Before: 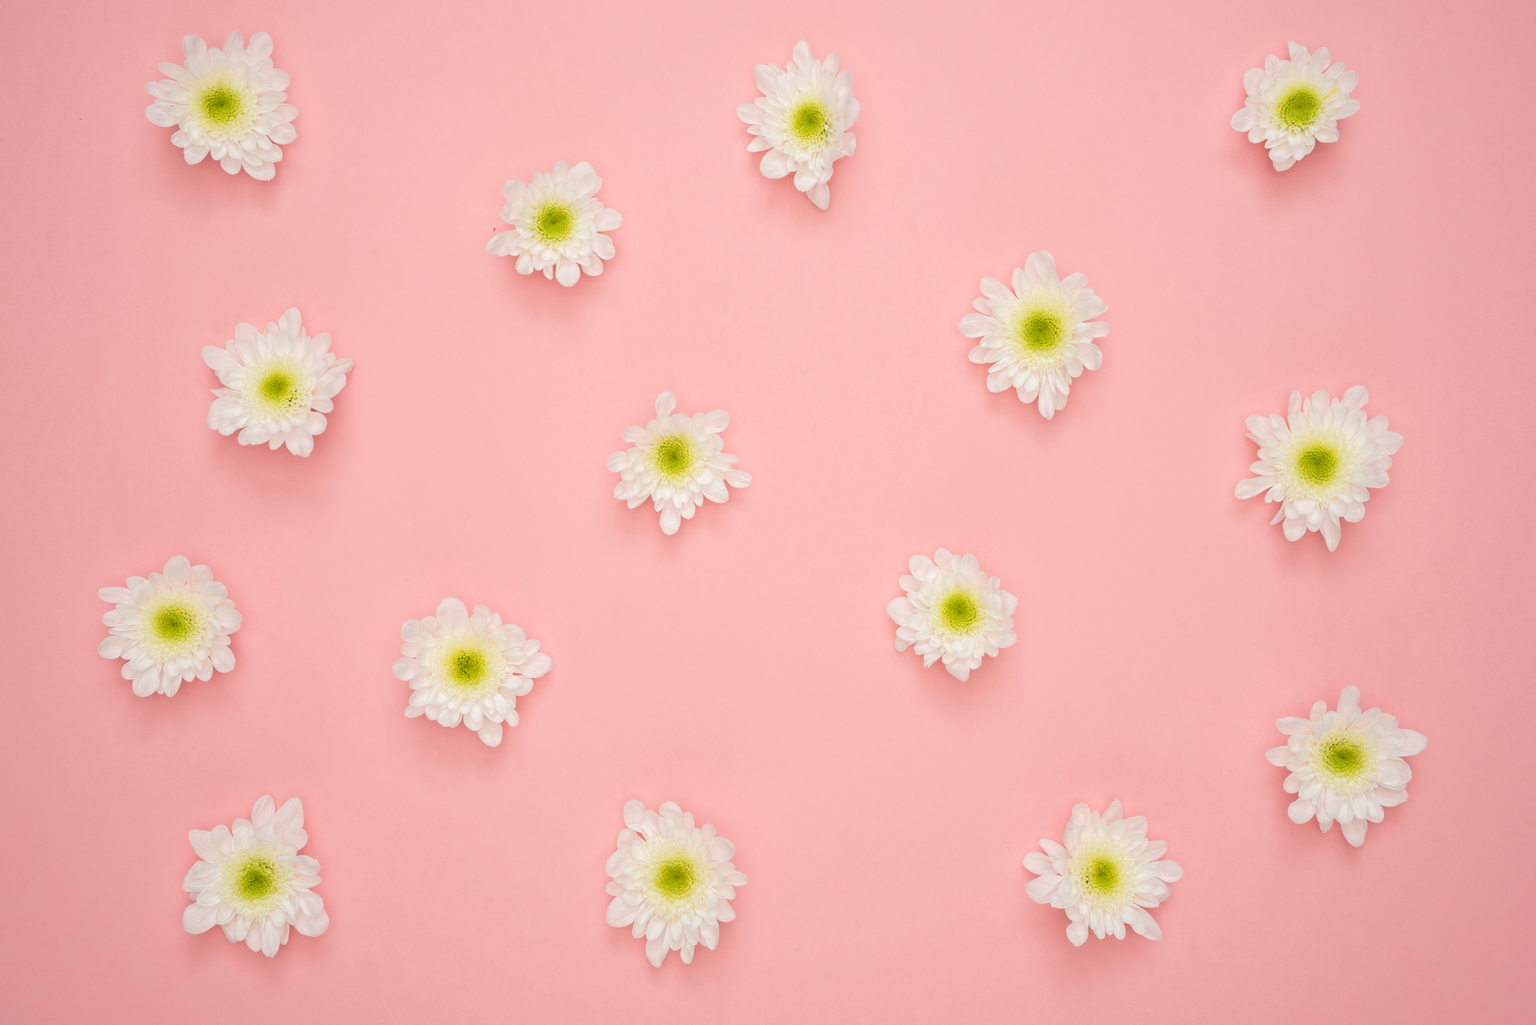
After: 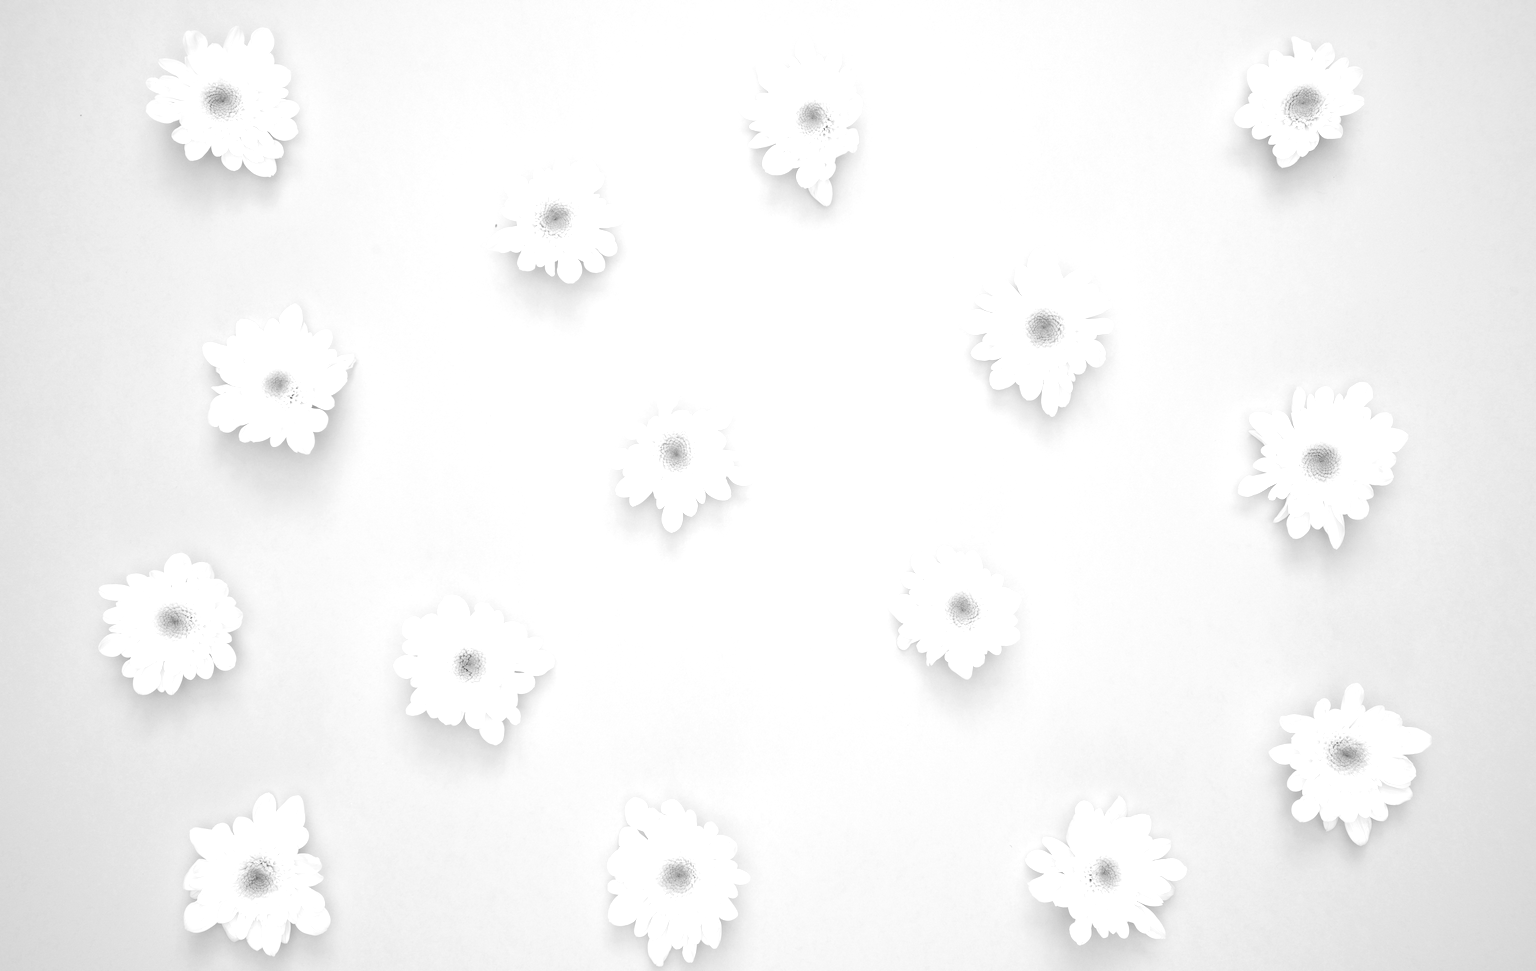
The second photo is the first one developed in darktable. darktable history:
white balance: red 1.066, blue 1.119
crop: top 0.448%, right 0.264%, bottom 5.045%
monochrome: on, module defaults
exposure: black level correction 0, exposure 0.7 EV, compensate exposure bias true, compensate highlight preservation false
